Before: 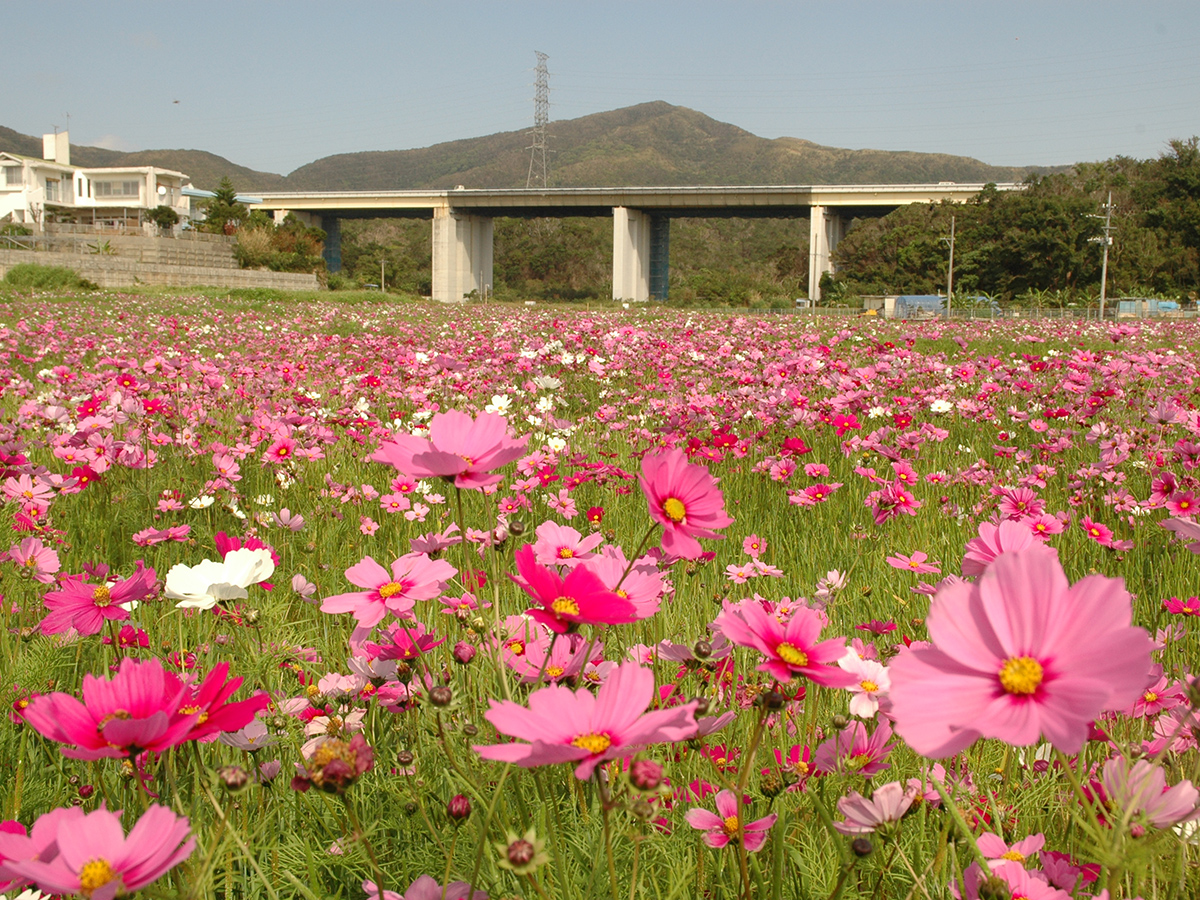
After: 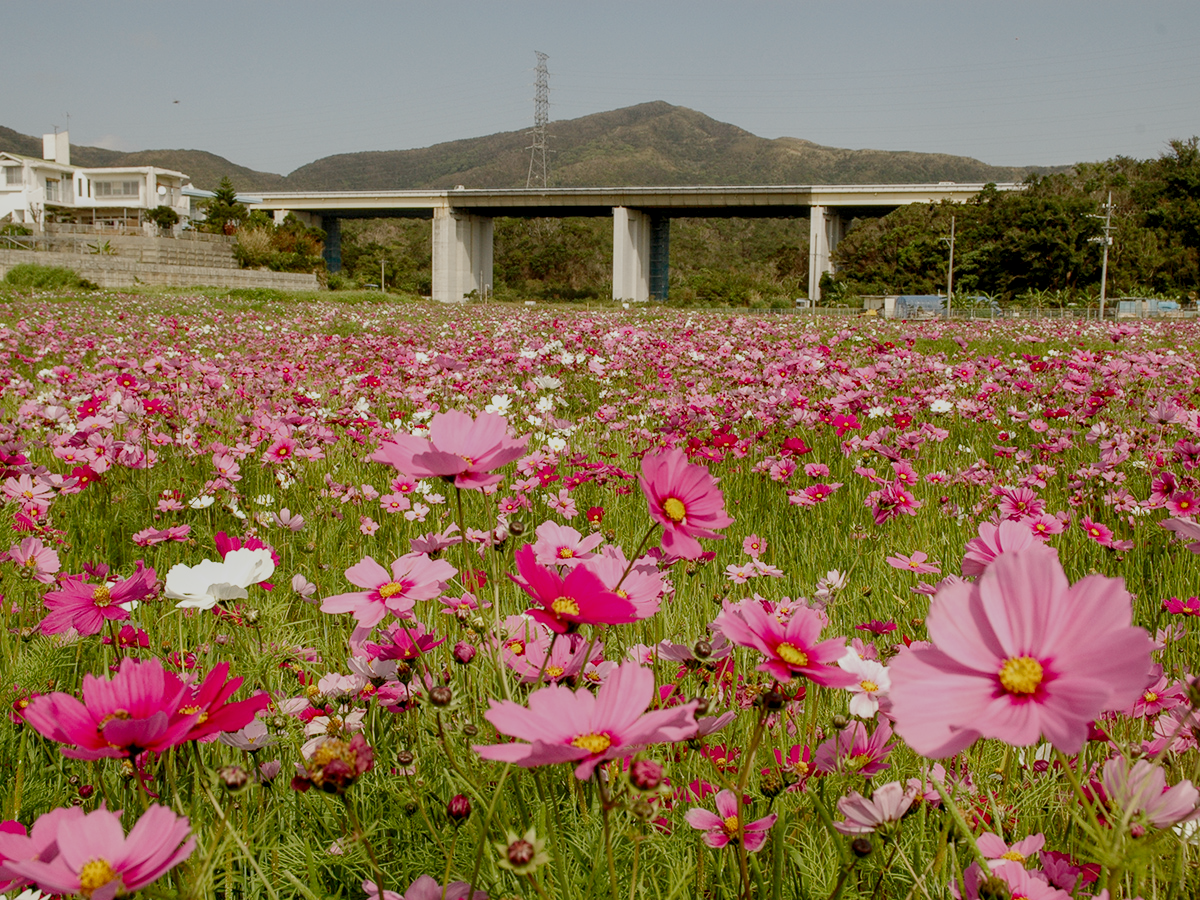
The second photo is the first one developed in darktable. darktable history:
local contrast: on, module defaults
tone equalizer: -8 EV -0.544 EV, edges refinement/feathering 500, mask exposure compensation -1.57 EV, preserve details no
contrast brightness saturation: brightness -0.092
filmic rgb: black relative exposure -7.65 EV, white relative exposure 4.56 EV, hardness 3.61, preserve chrominance no, color science v5 (2021)
